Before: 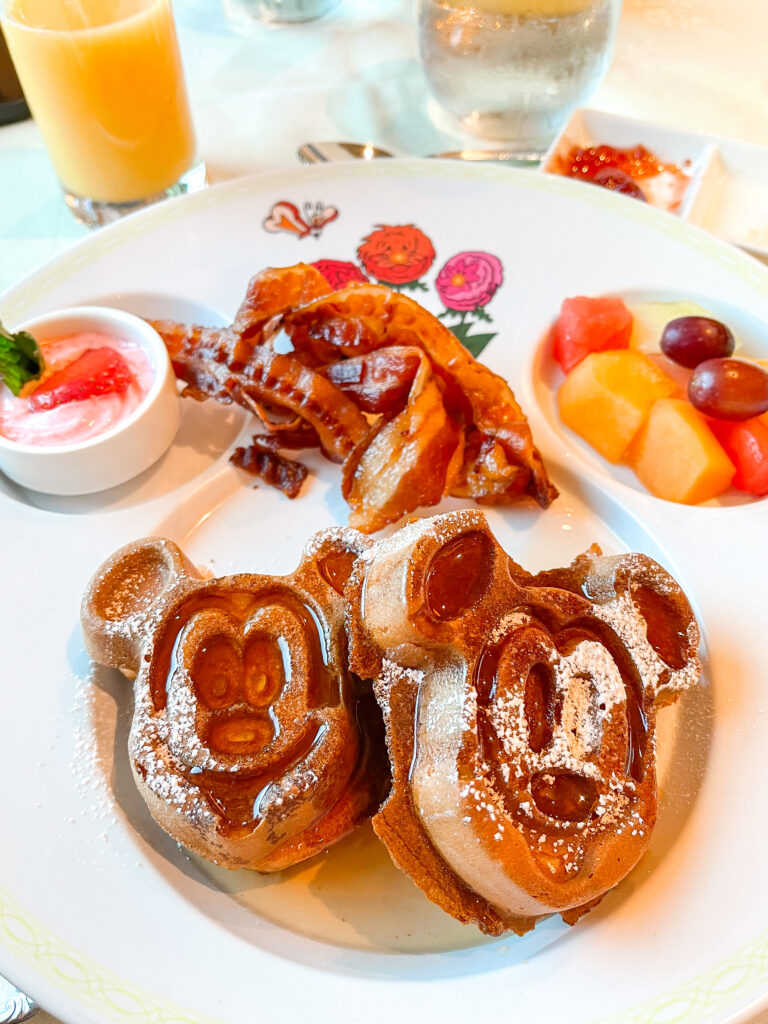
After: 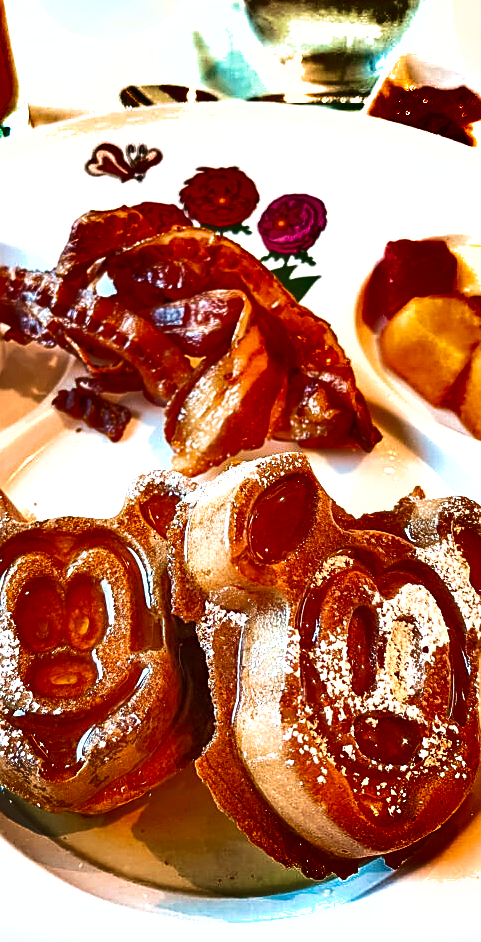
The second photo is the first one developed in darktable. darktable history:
sharpen: on, module defaults
velvia: strength 66.52%, mid-tones bias 0.976
shadows and highlights: shadows 18.1, highlights -85.29, soften with gaussian
exposure: black level correction 0, exposure 0.499 EV, compensate highlight preservation false
crop and rotate: left 23.102%, top 5.631%, right 14.19%, bottom 2.283%
